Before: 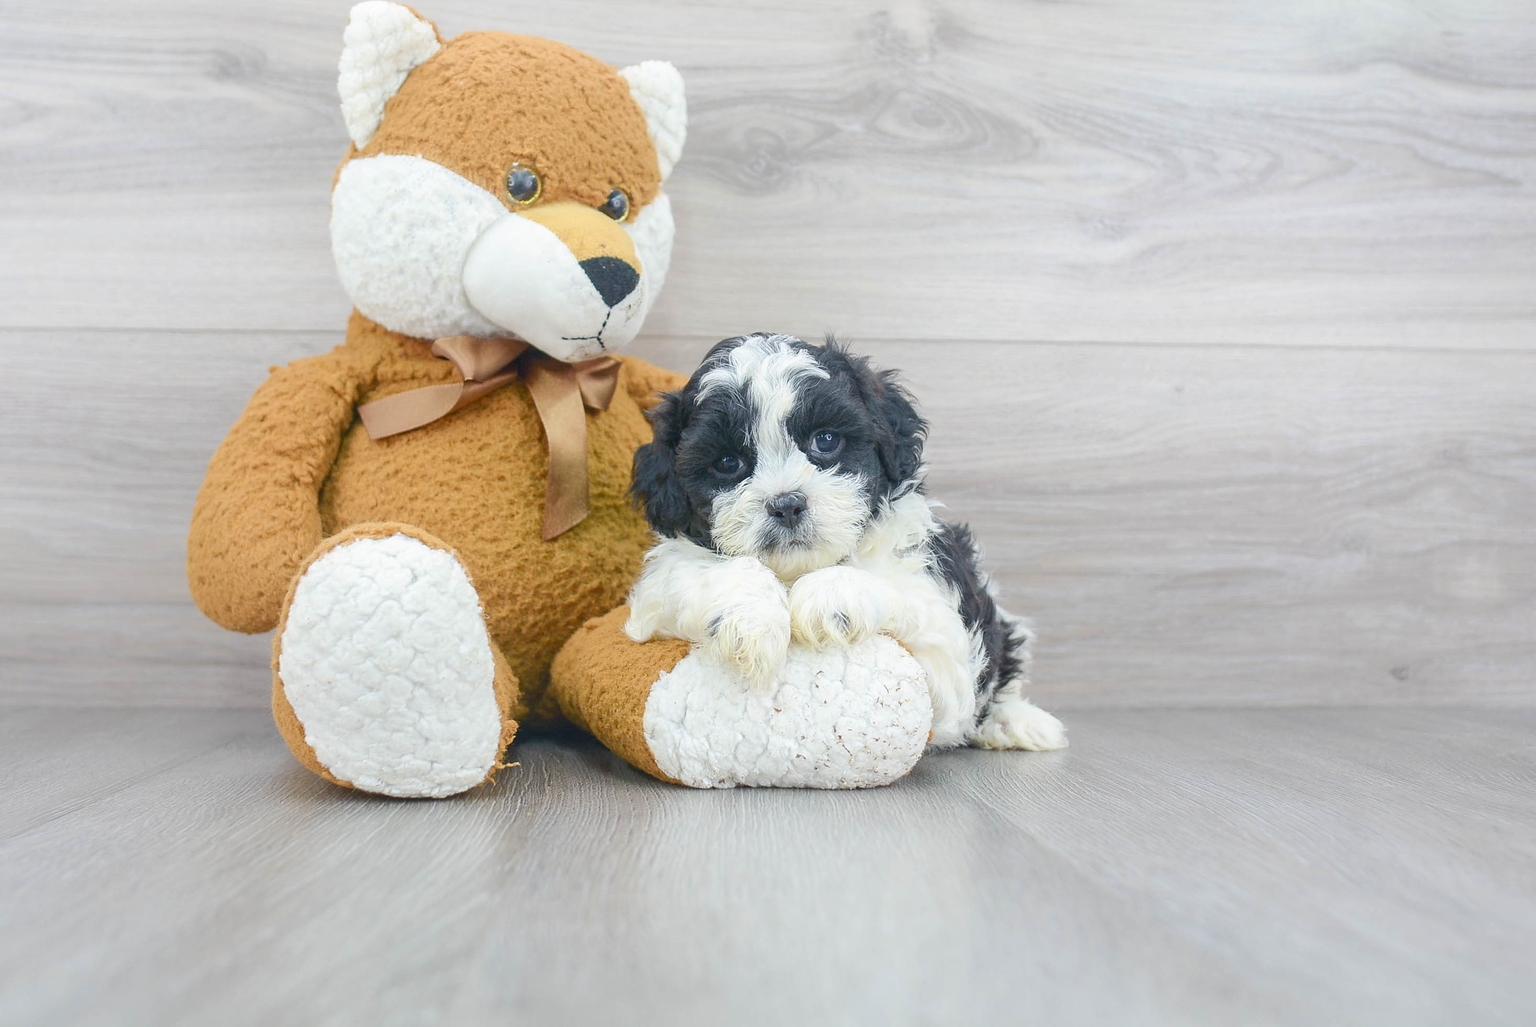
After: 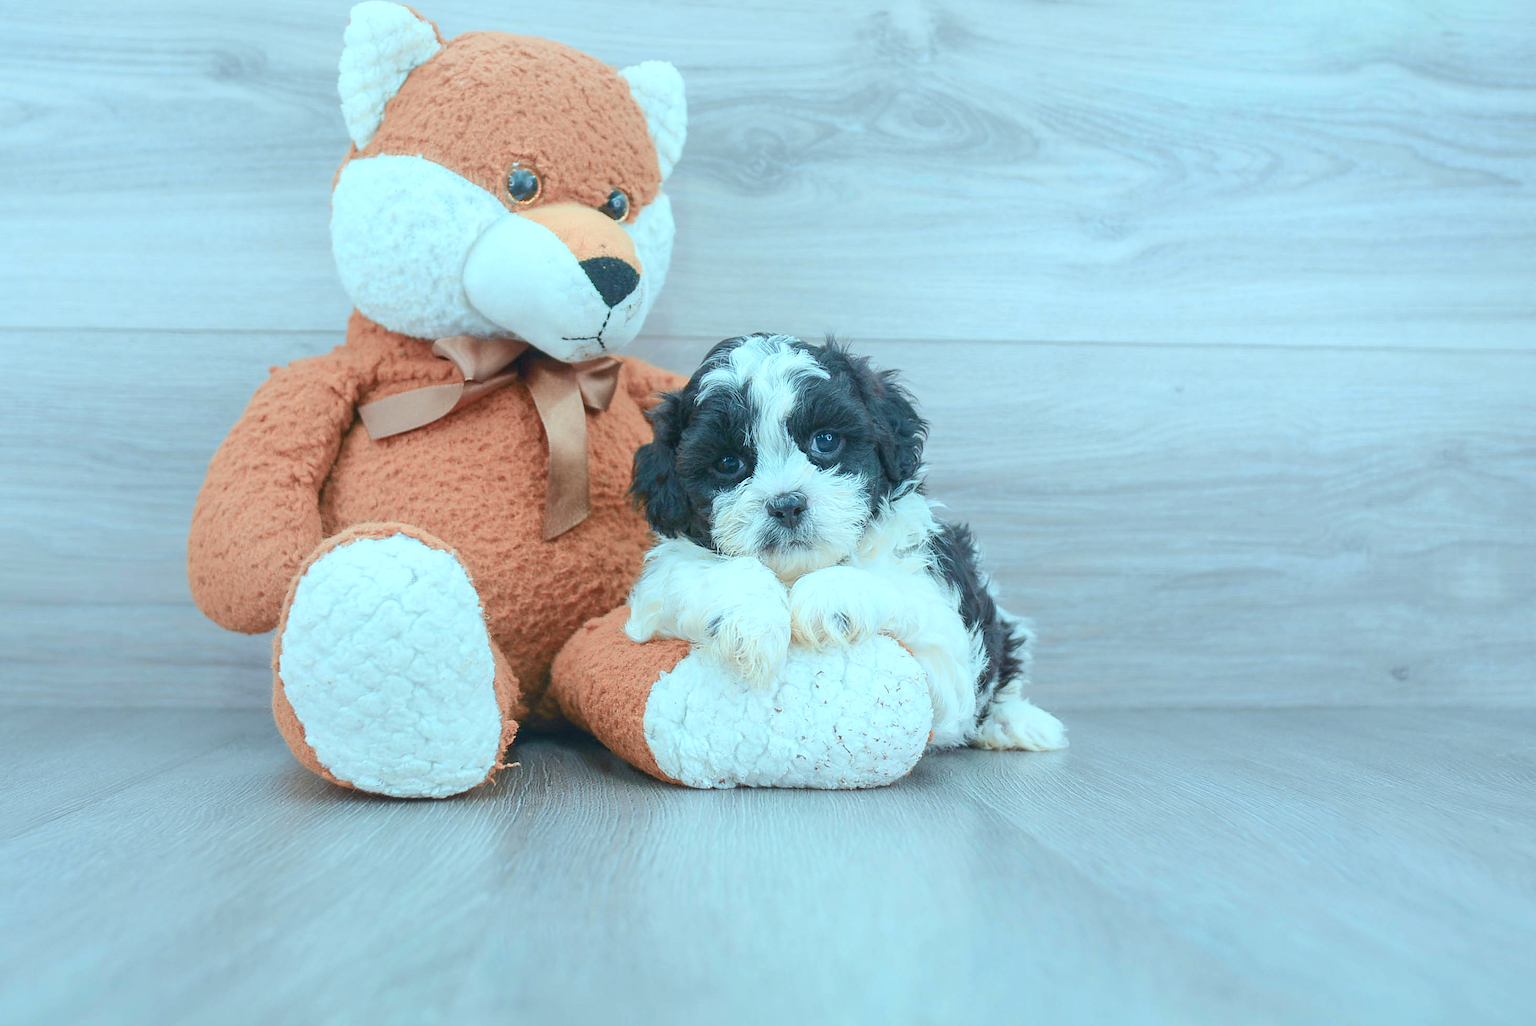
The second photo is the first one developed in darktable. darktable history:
color correction: highlights a* -10.44, highlights b* -19.82
color zones: curves: ch2 [(0, 0.488) (0.143, 0.417) (0.286, 0.212) (0.429, 0.179) (0.571, 0.154) (0.714, 0.415) (0.857, 0.495) (1, 0.488)]
